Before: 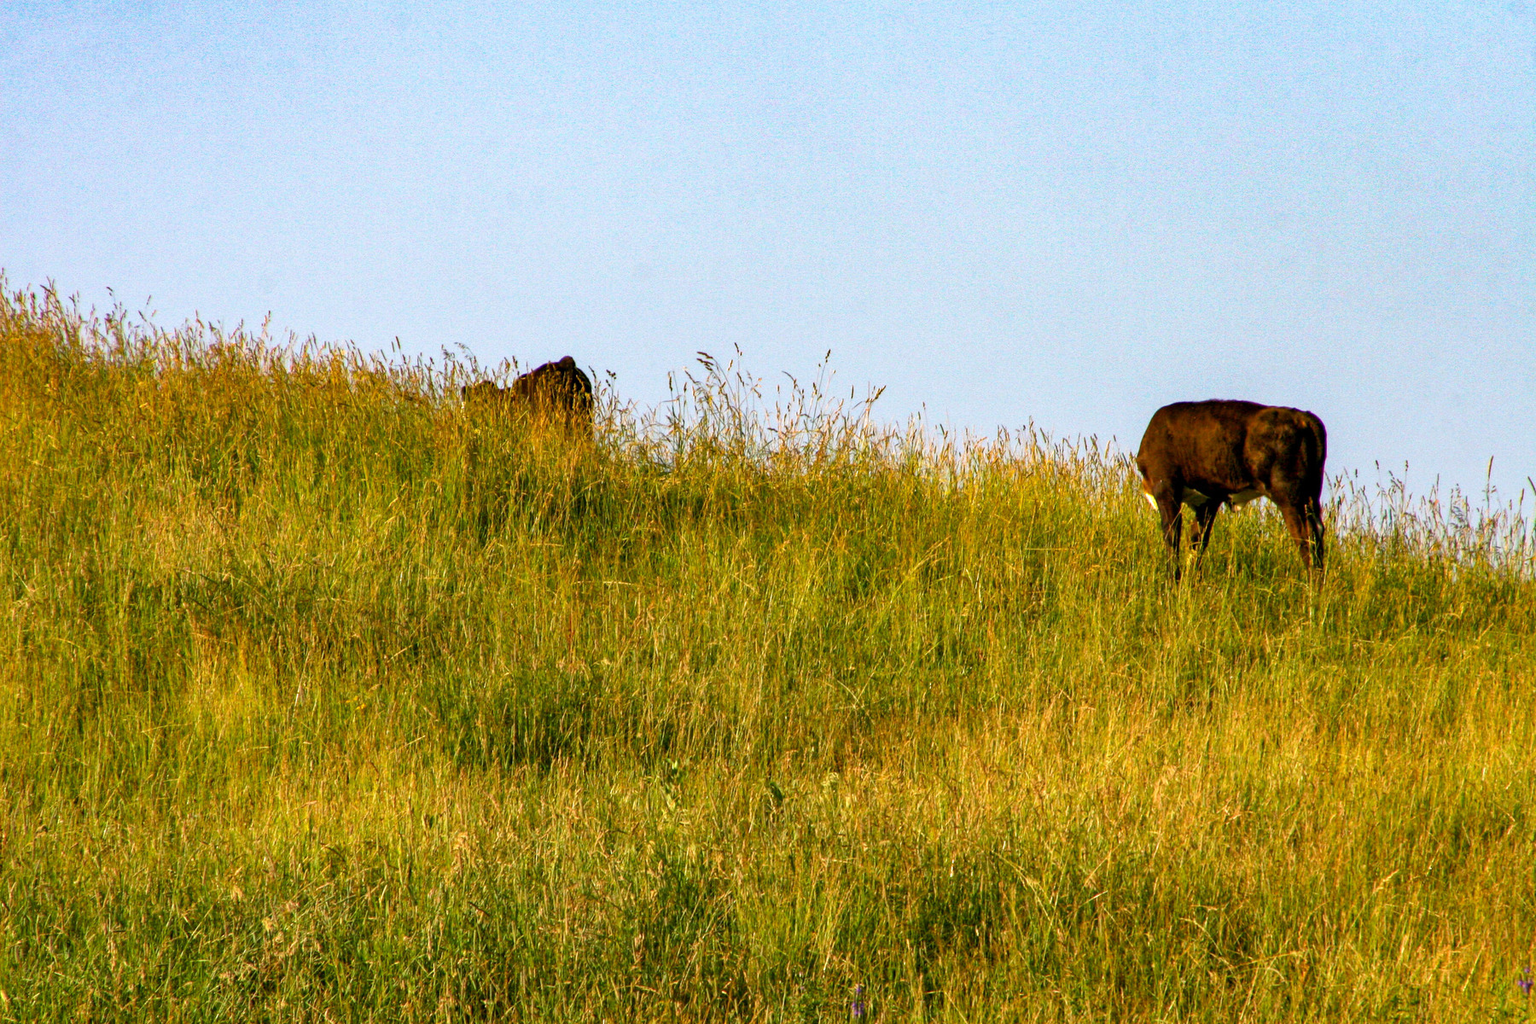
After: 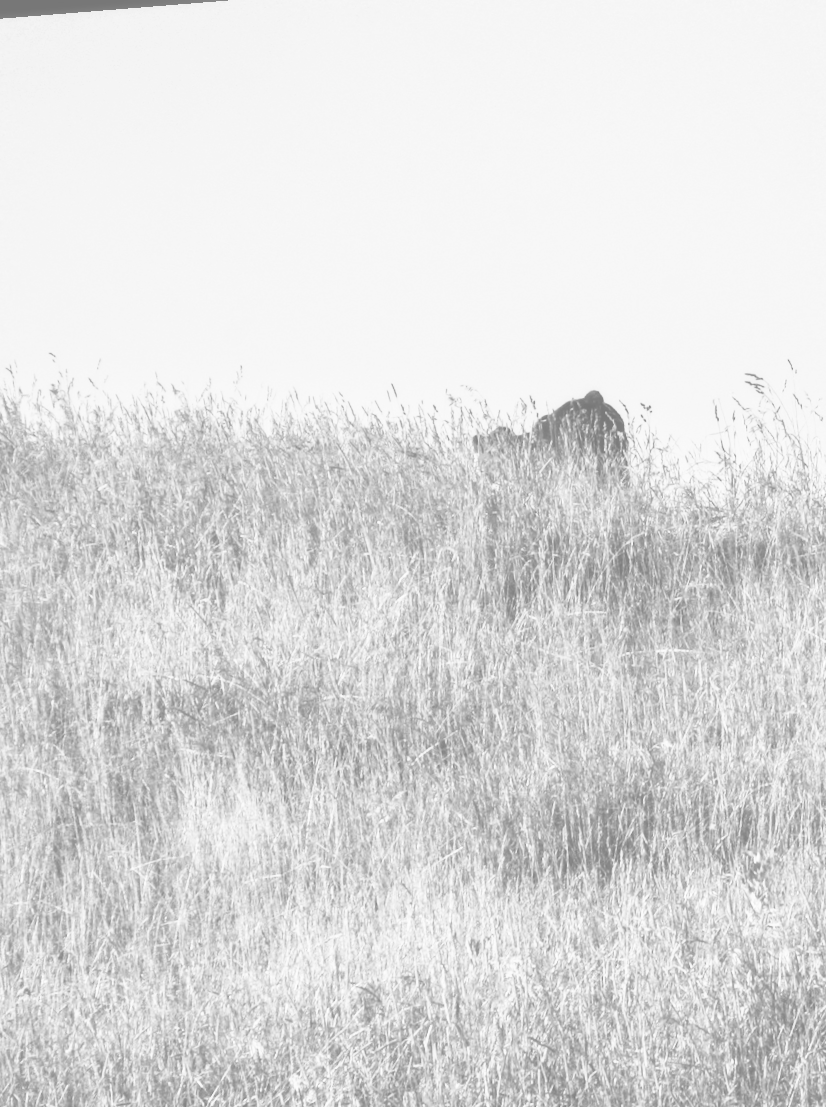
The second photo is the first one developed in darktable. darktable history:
soften: size 10%, saturation 50%, brightness 0.2 EV, mix 10%
monochrome: a -35.87, b 49.73, size 1.7
crop and rotate: left 0%, top 0%, right 50.845%
exposure: black level correction -0.071, exposure 0.5 EV, compensate highlight preservation false
base curve: curves: ch0 [(0, 0) (0.032, 0.037) (0.105, 0.228) (0.435, 0.76) (0.856, 0.983) (1, 1)]
rotate and perspective: rotation -4.57°, crop left 0.054, crop right 0.944, crop top 0.087, crop bottom 0.914
